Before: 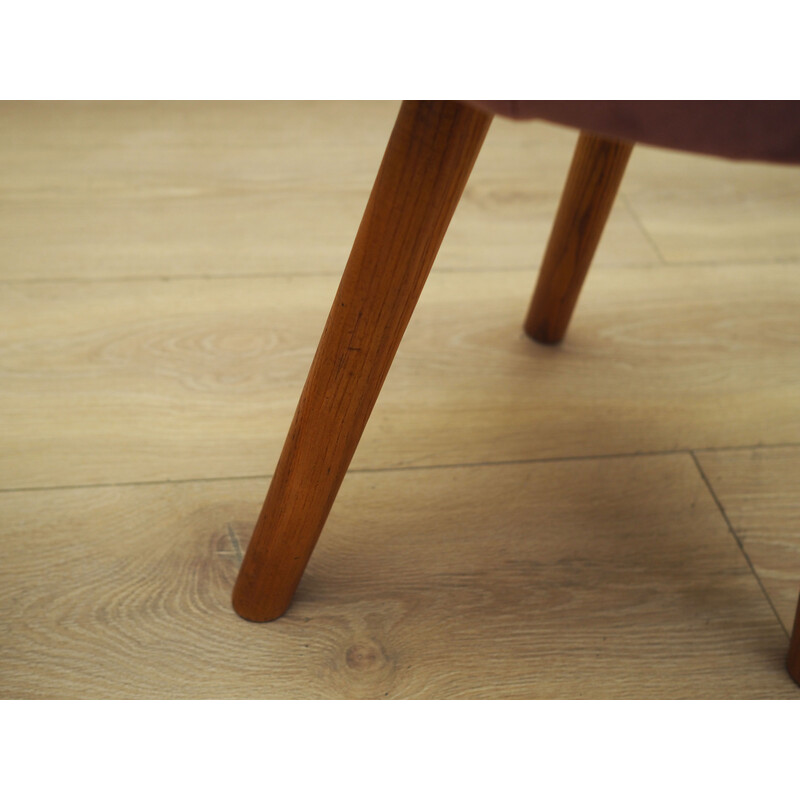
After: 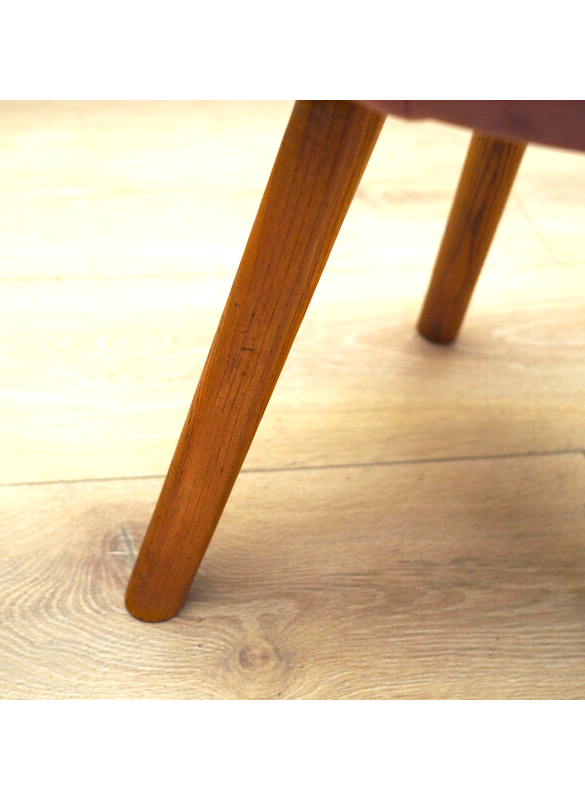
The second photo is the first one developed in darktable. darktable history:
haze removal: compatibility mode true, adaptive false
exposure: black level correction 0, exposure 1.3 EV, compensate highlight preservation false
white balance: red 0.967, blue 1.119, emerald 0.756
crop: left 13.443%, right 13.31%
